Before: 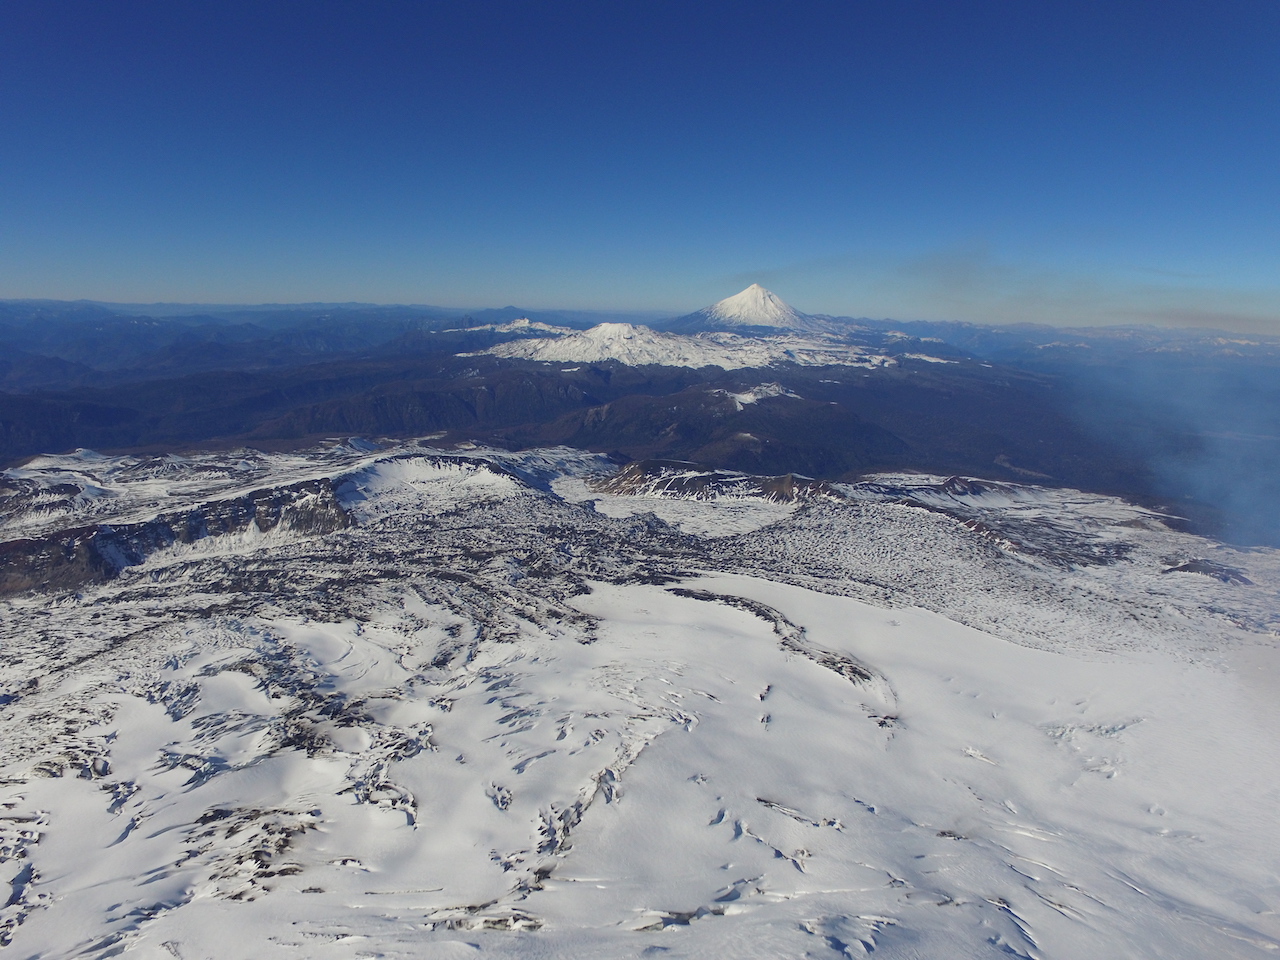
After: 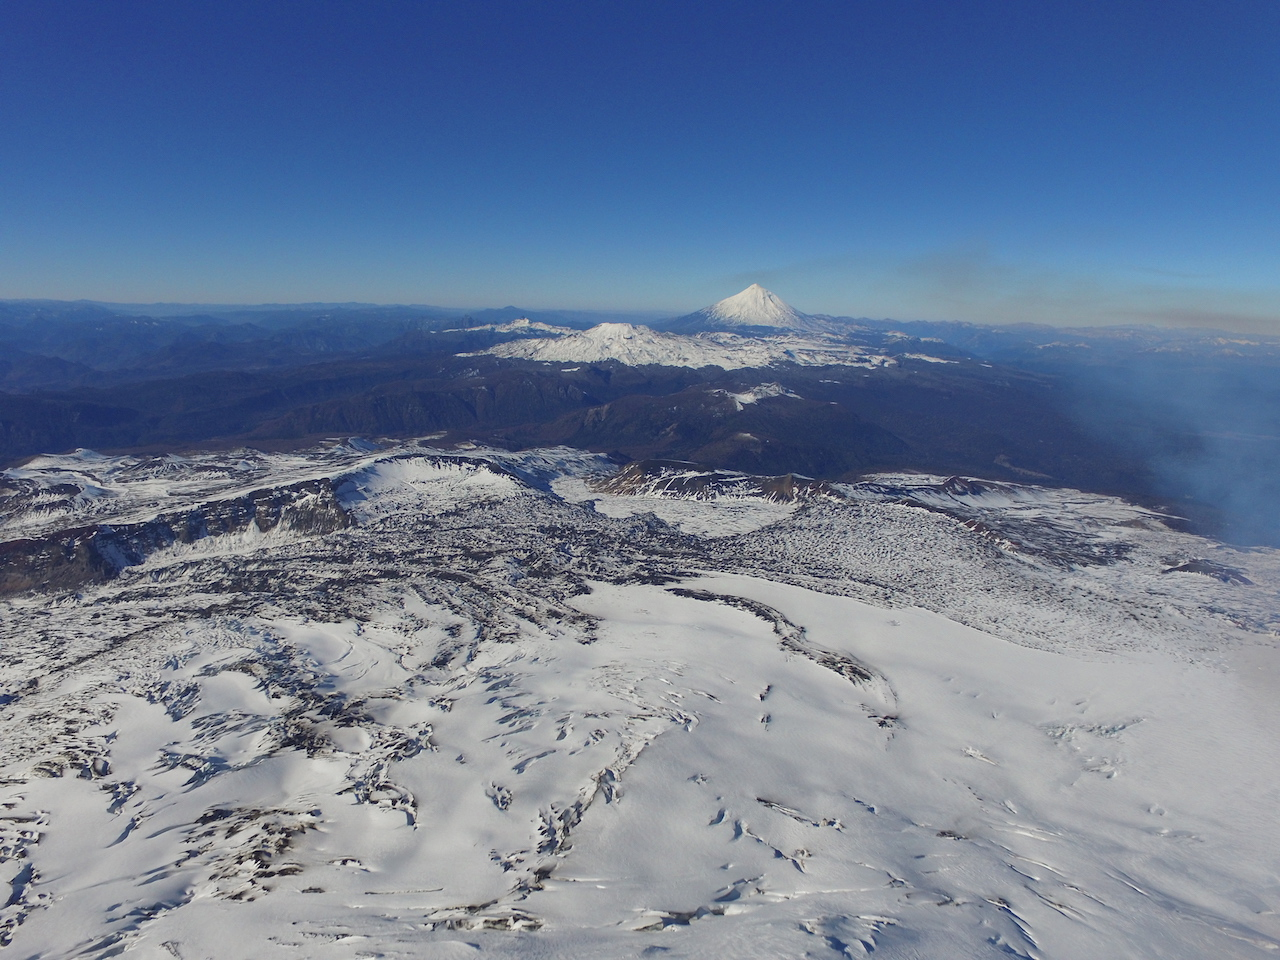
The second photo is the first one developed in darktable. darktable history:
shadows and highlights: low approximation 0.01, soften with gaussian
color zones: curves: ch0 [(0.11, 0.396) (0.195, 0.36) (0.25, 0.5) (0.303, 0.412) (0.357, 0.544) (0.75, 0.5) (0.967, 0.328)]; ch1 [(0, 0.468) (0.112, 0.512) (0.202, 0.6) (0.25, 0.5) (0.307, 0.352) (0.357, 0.544) (0.75, 0.5) (0.963, 0.524)]
